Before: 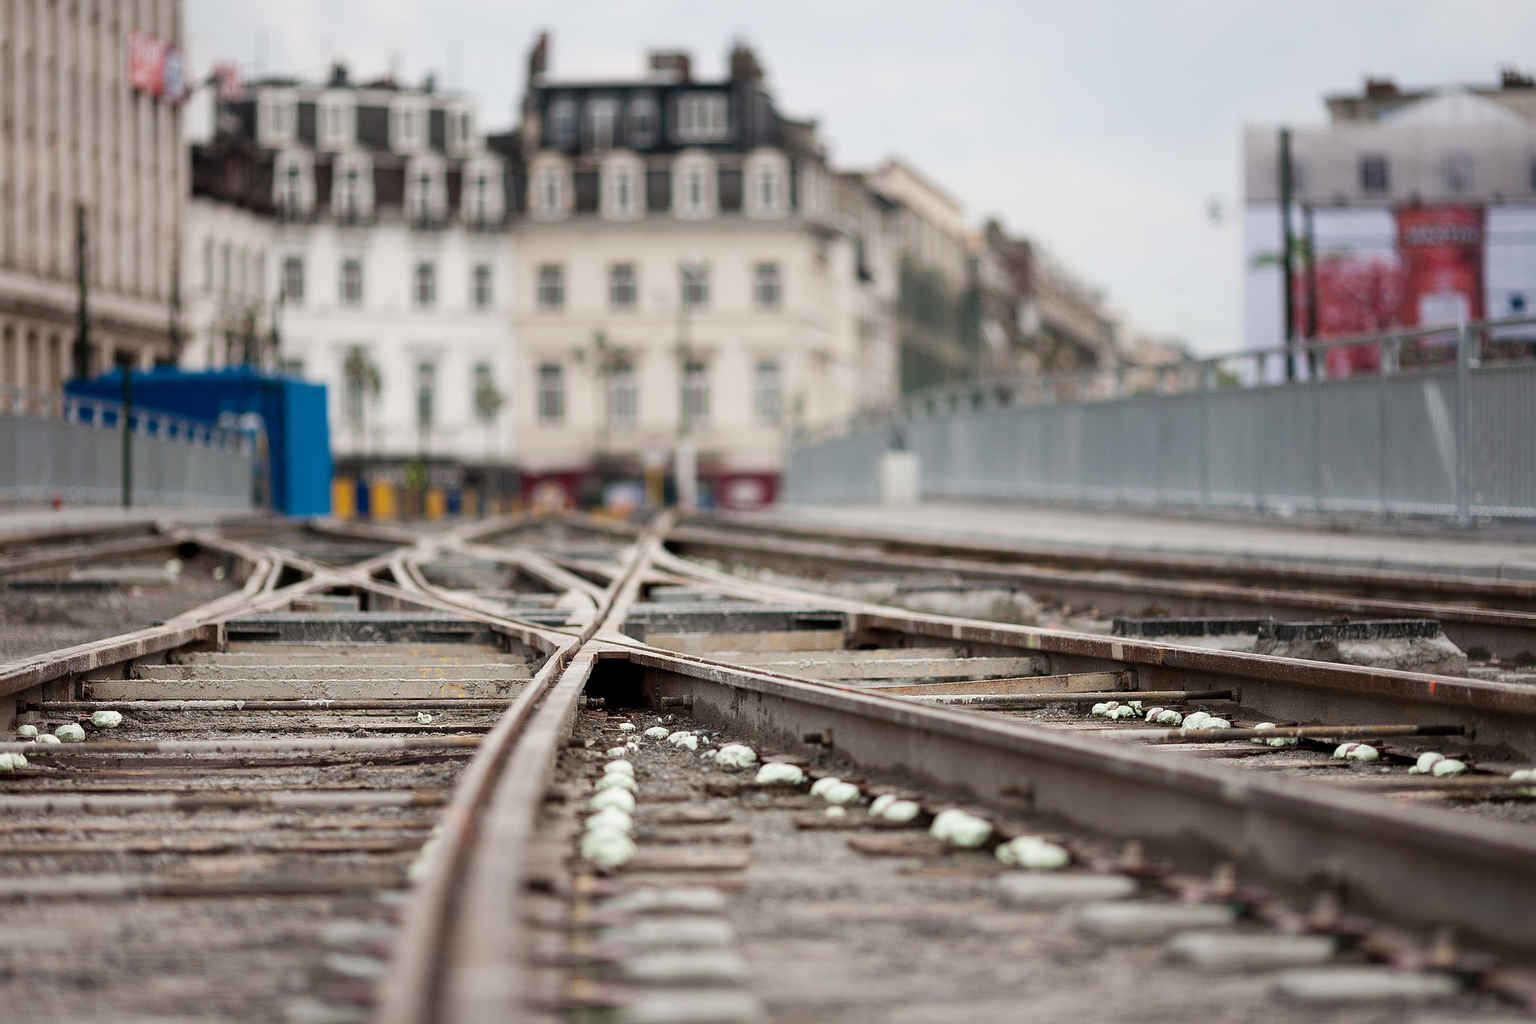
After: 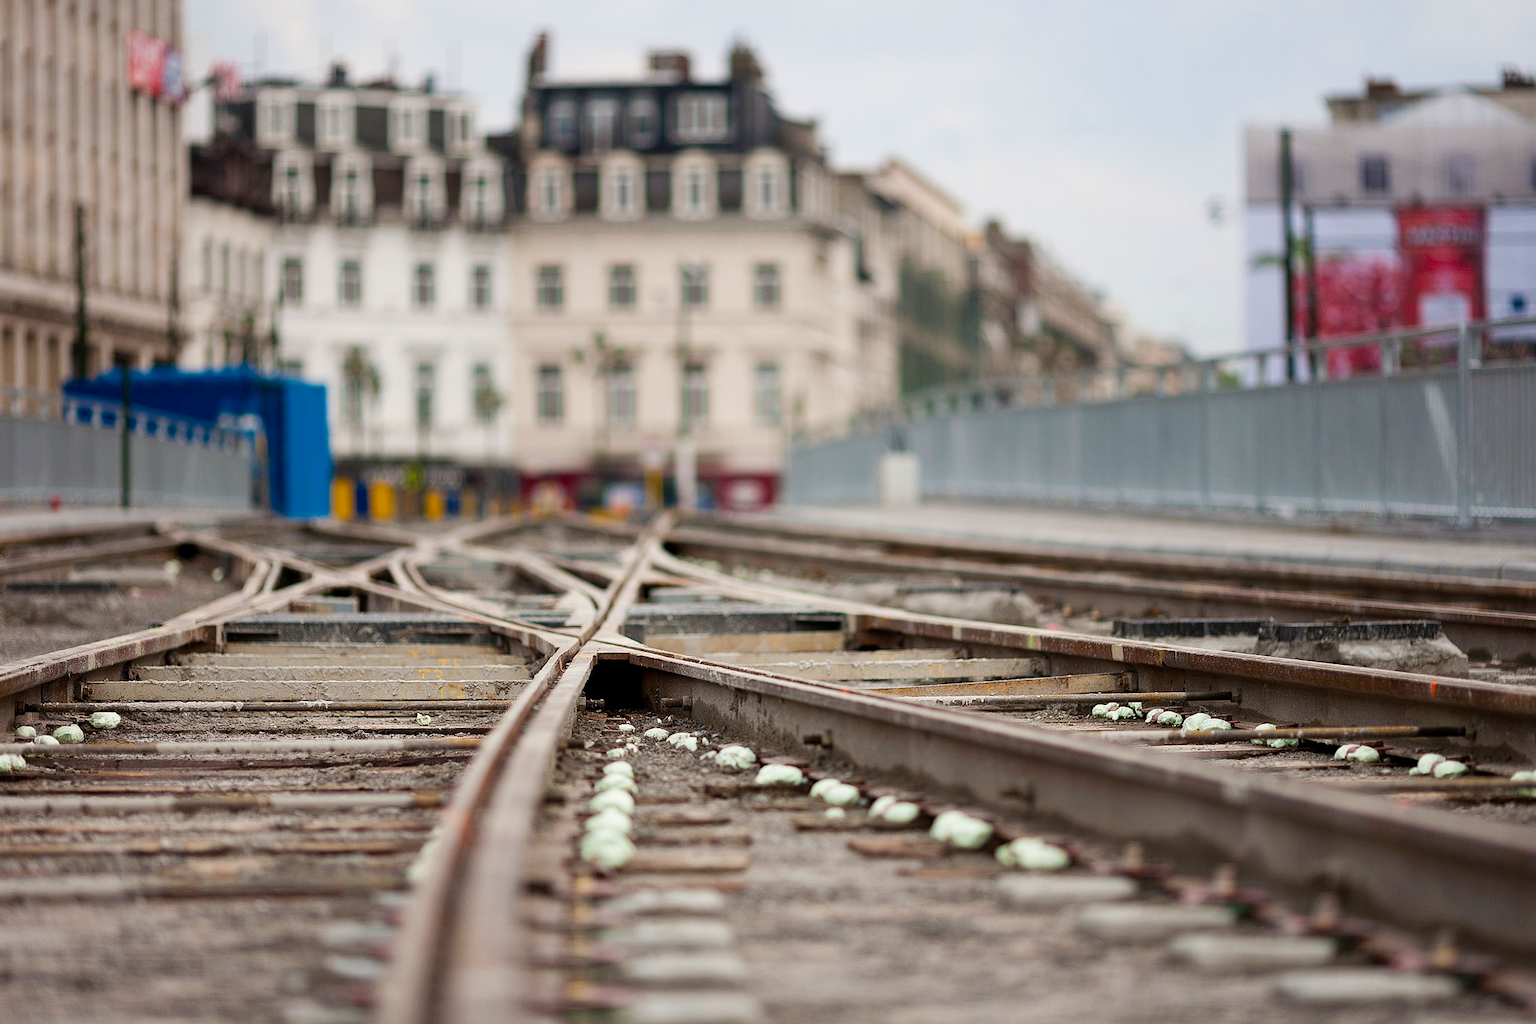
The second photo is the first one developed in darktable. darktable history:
color balance rgb: perceptual saturation grading › global saturation 40.684%, global vibrance 9.464%
crop and rotate: left 0.113%, bottom 0.013%
